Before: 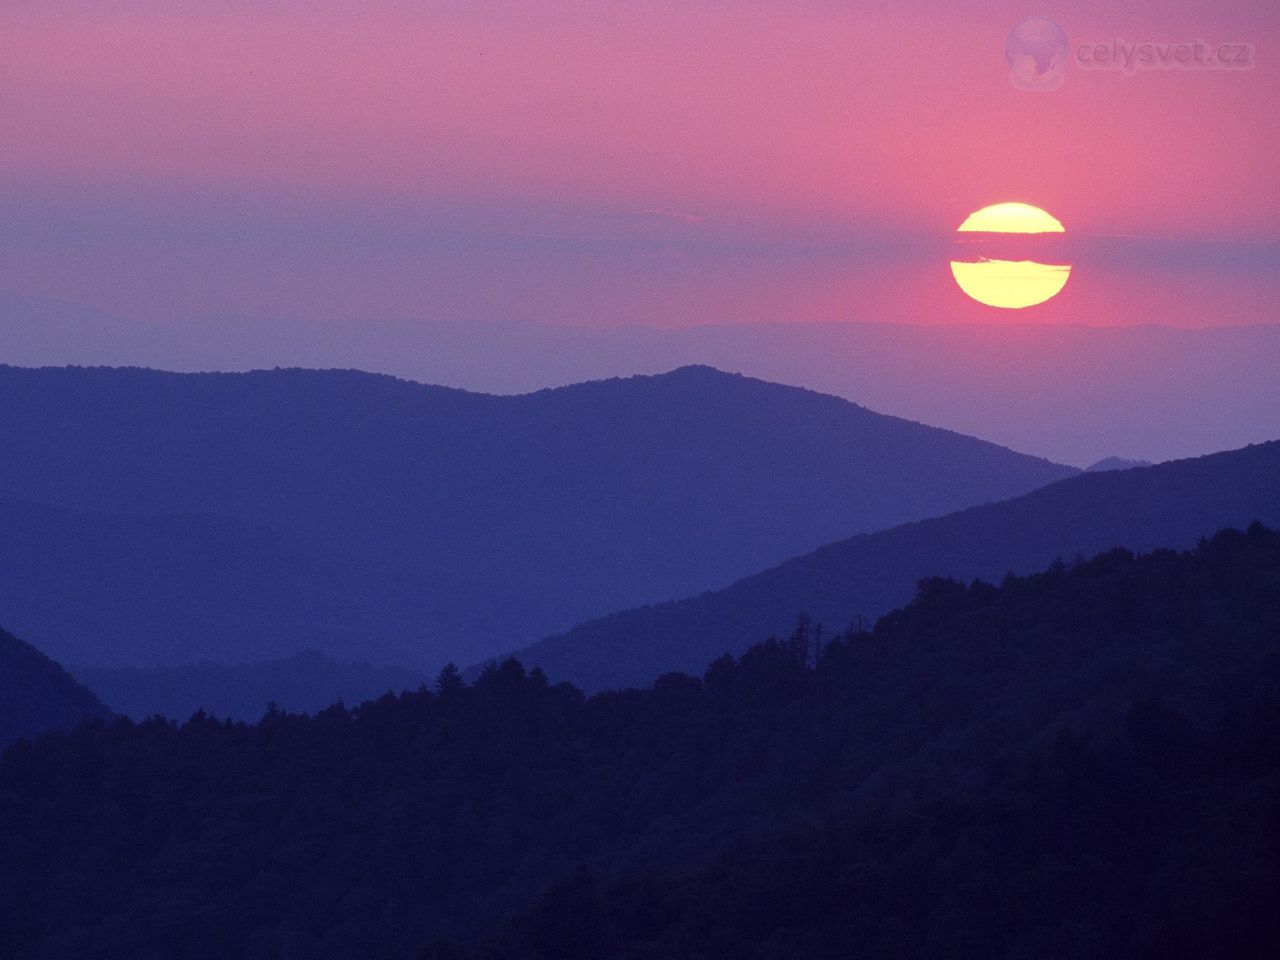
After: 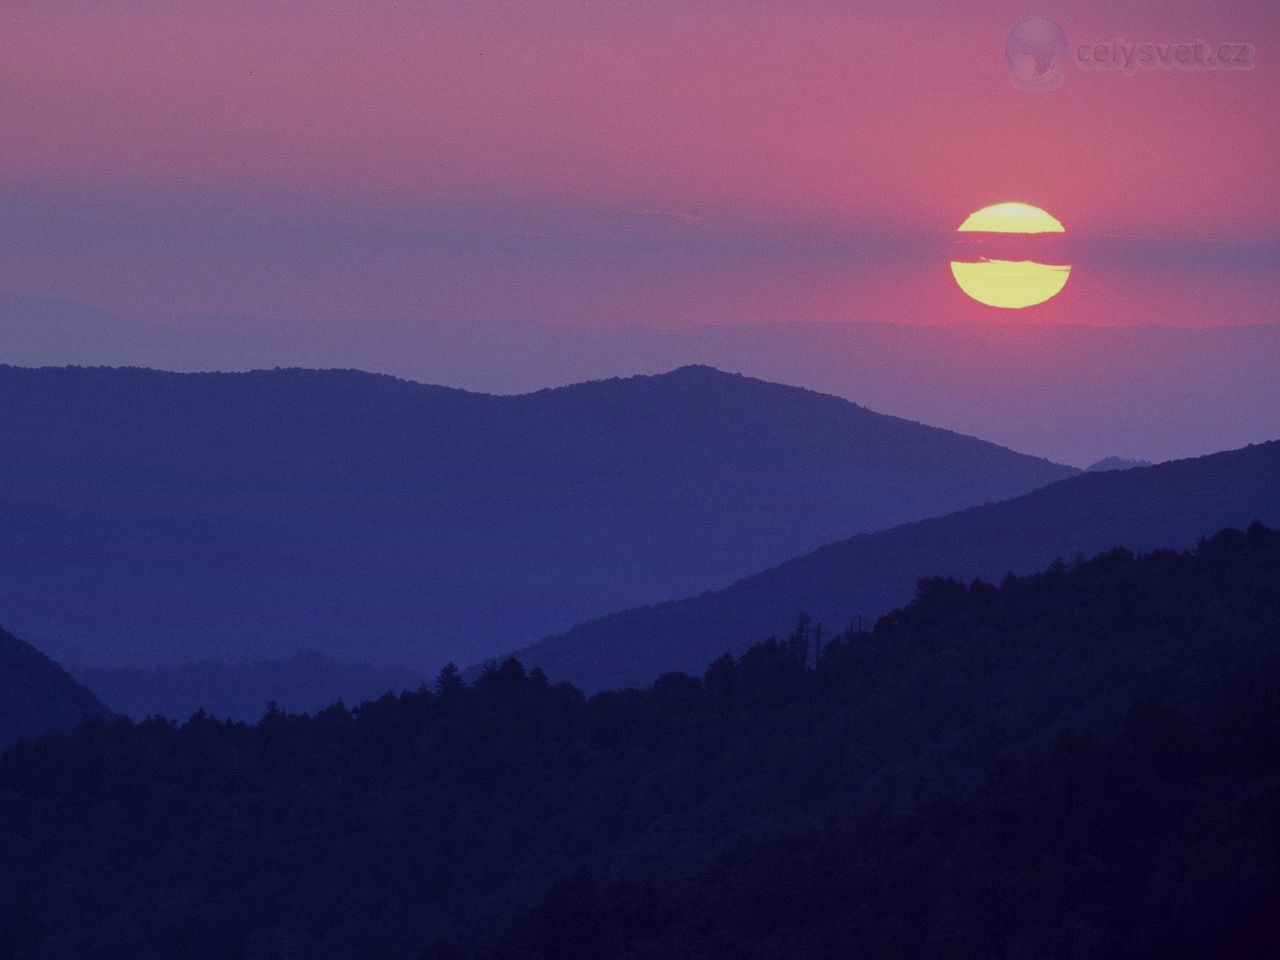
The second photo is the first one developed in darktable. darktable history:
graduated density: on, module defaults
local contrast: detail 110%
